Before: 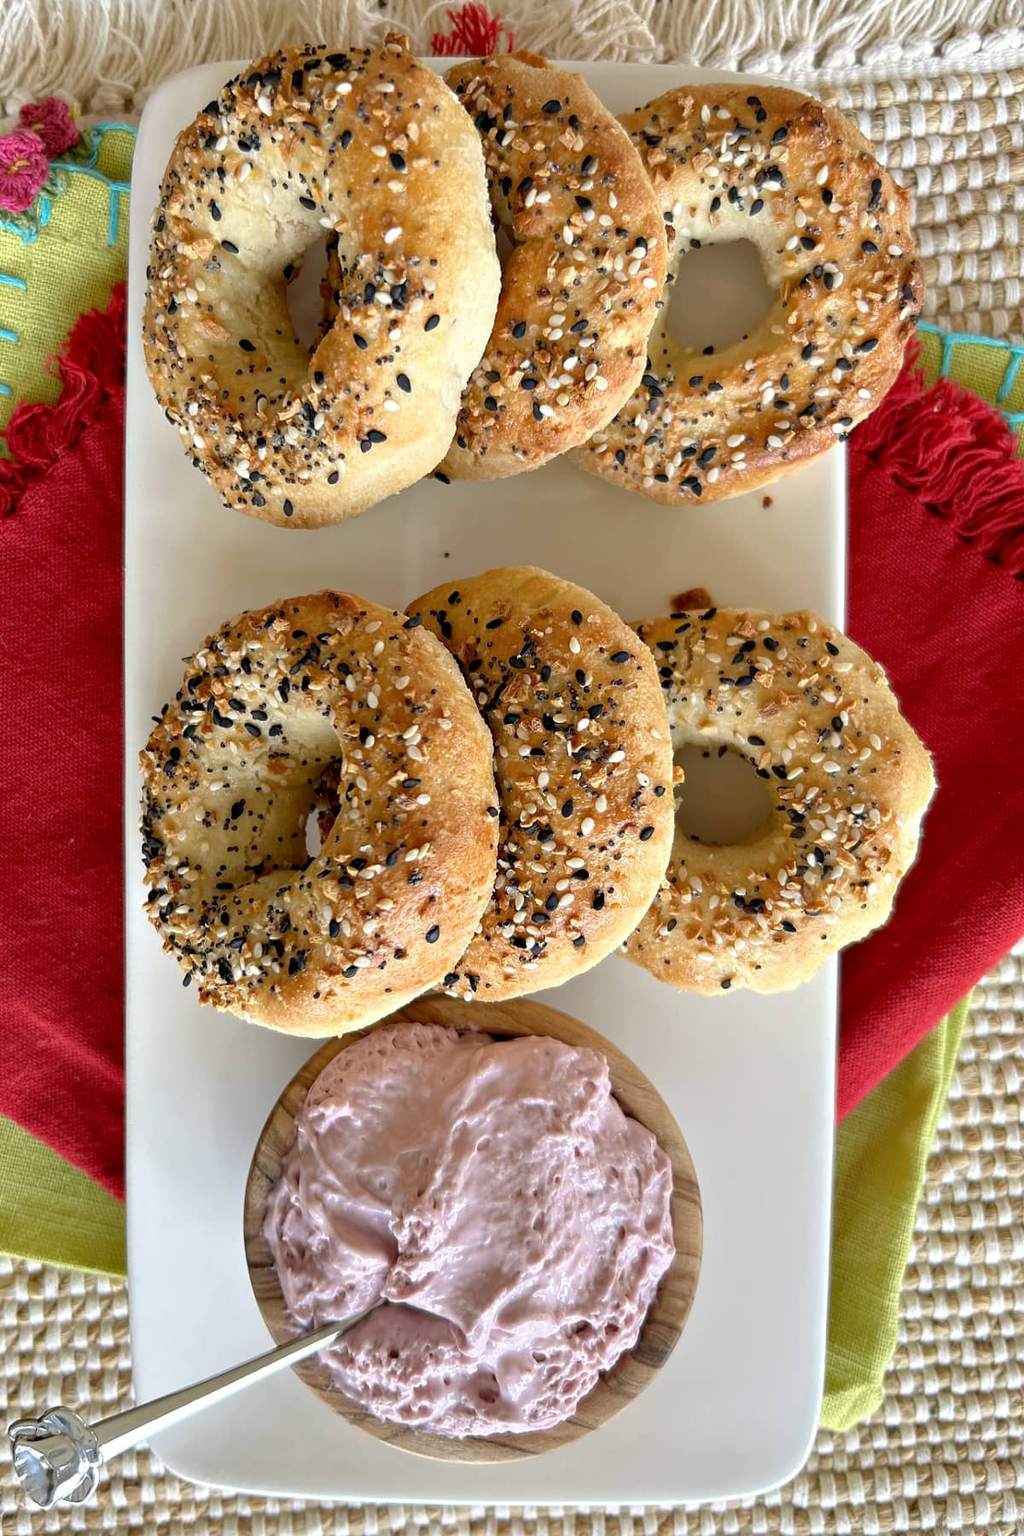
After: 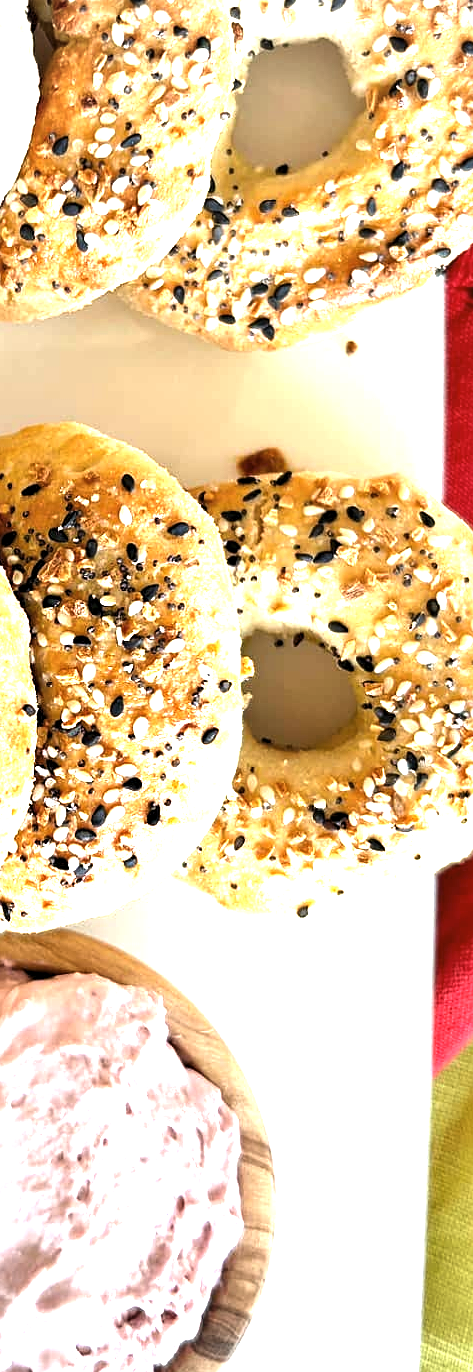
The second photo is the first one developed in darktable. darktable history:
crop: left 45.721%, top 13.393%, right 14.118%, bottom 10.01%
vignetting: fall-off radius 93.87%
levels: levels [0.029, 0.545, 0.971]
sharpen: amount 0.2
tone equalizer: on, module defaults
exposure: black level correction 0, exposure 1.55 EV, compensate exposure bias true, compensate highlight preservation false
